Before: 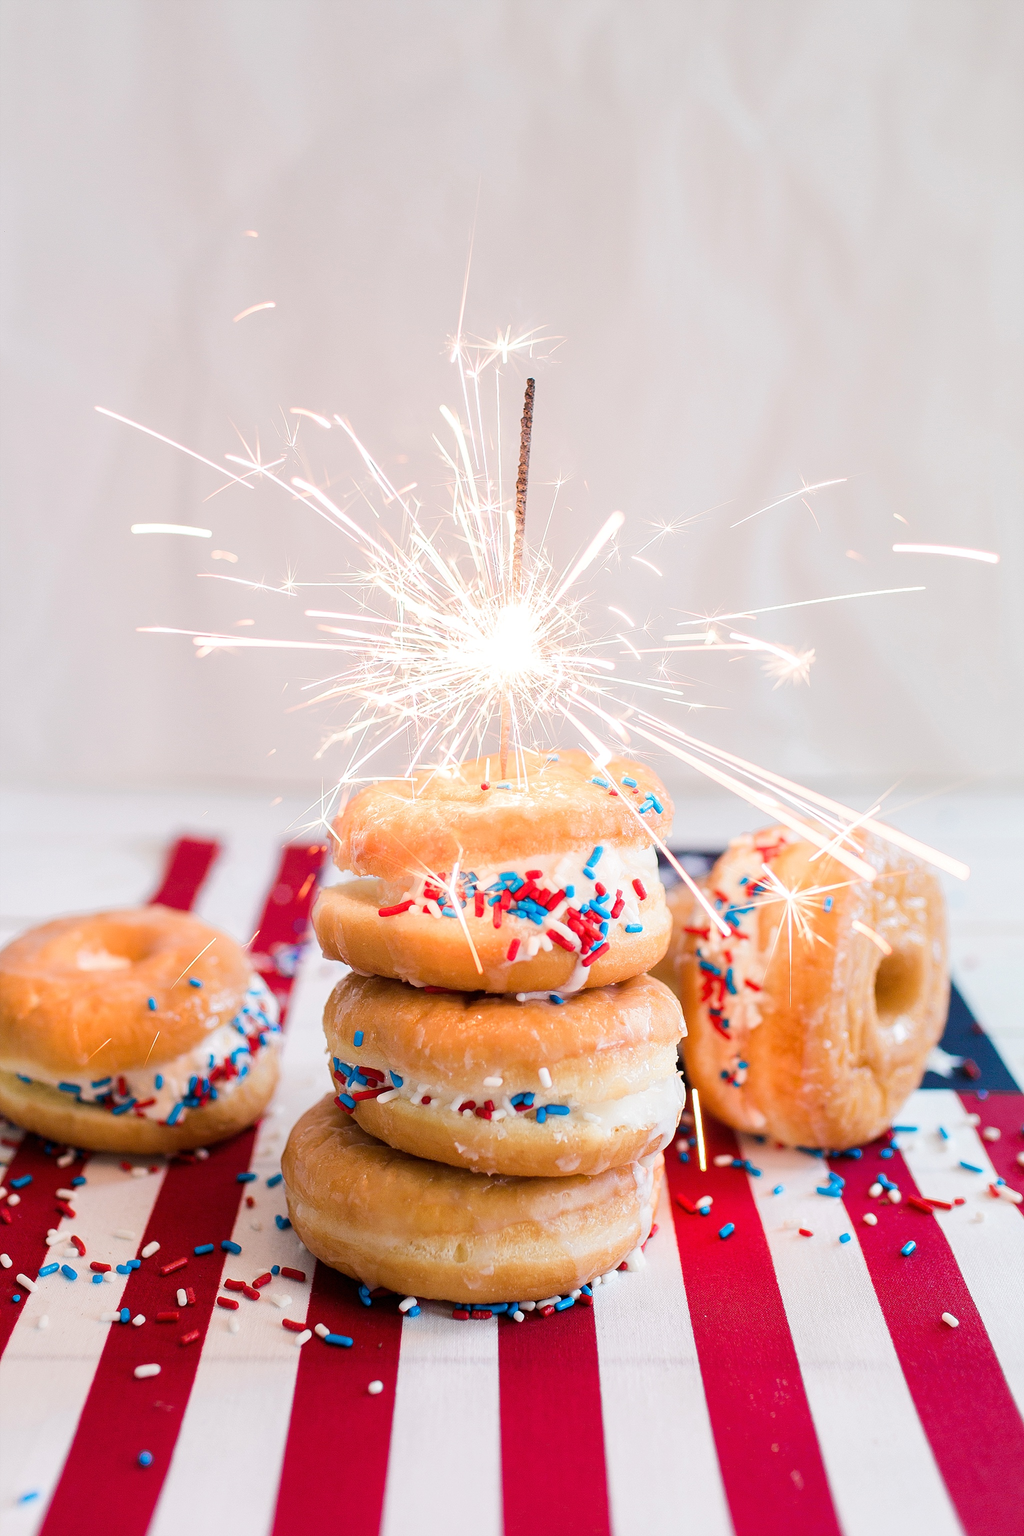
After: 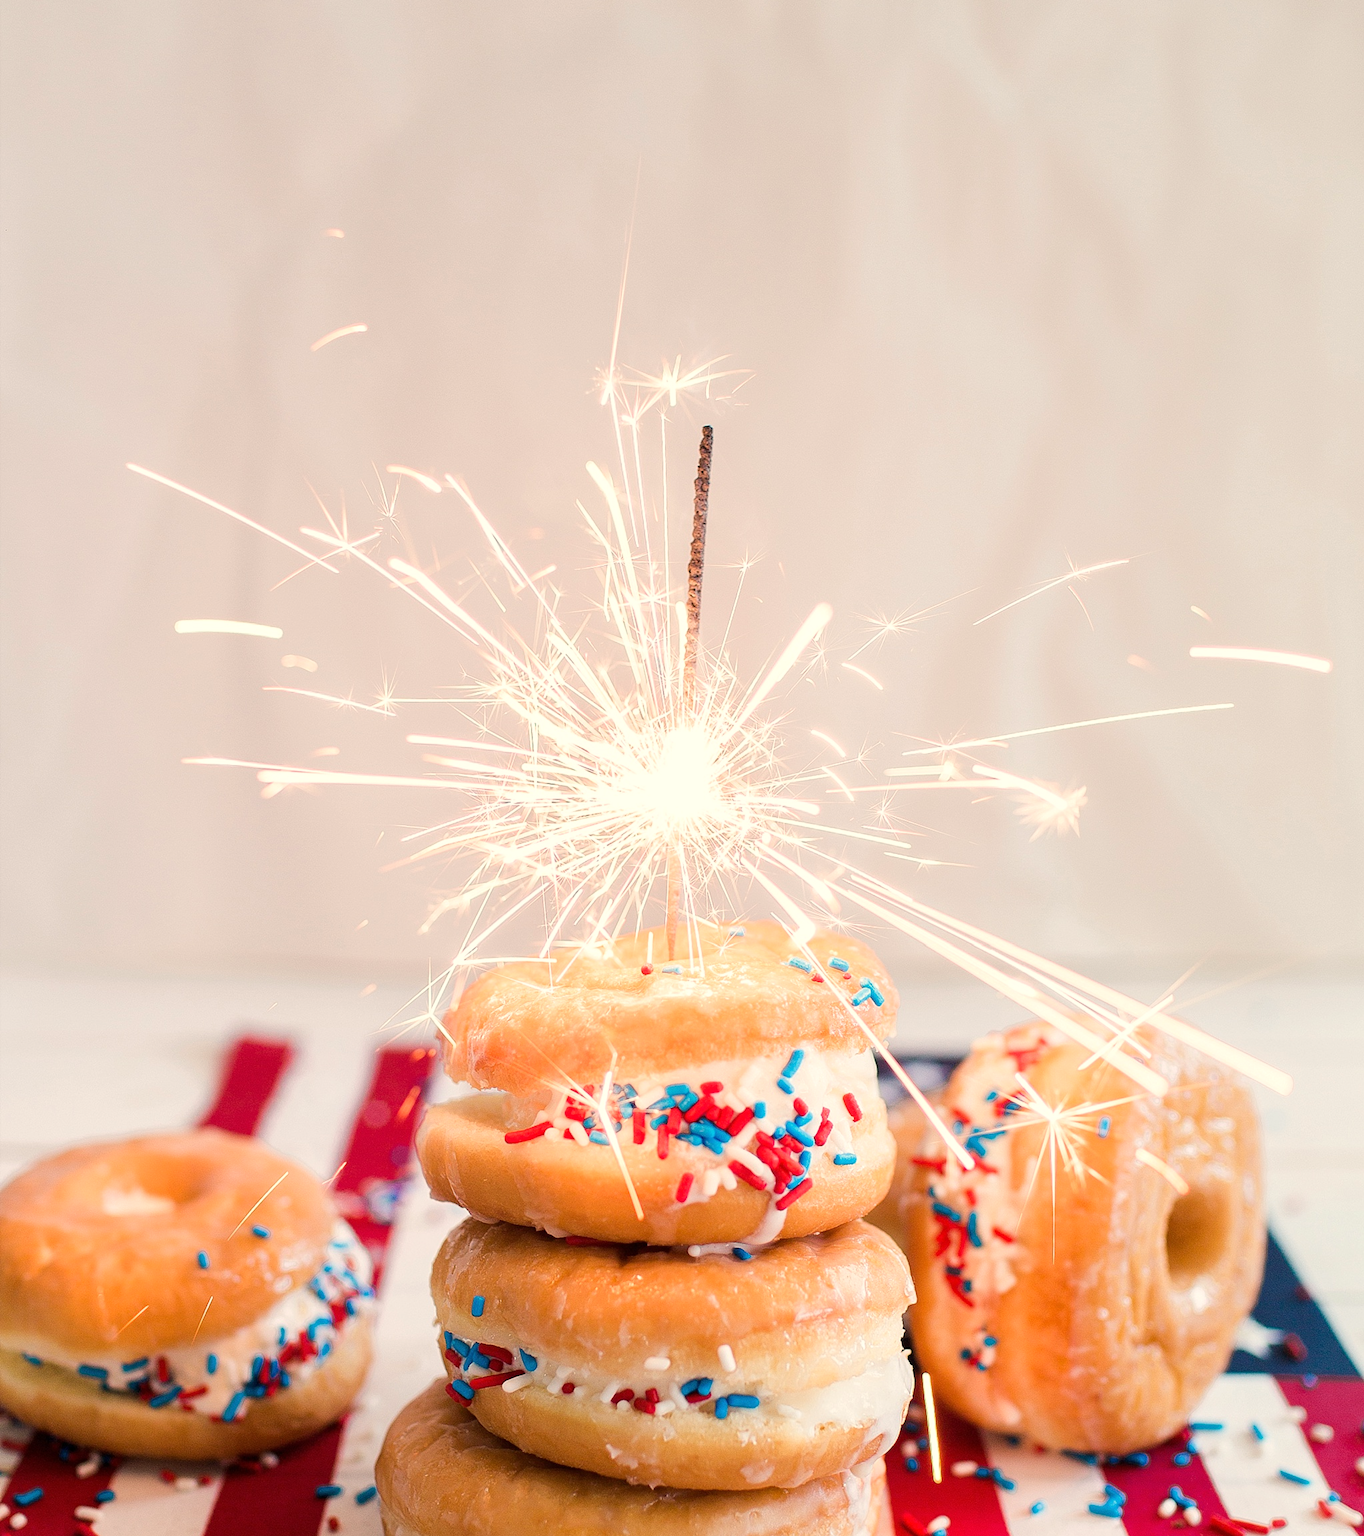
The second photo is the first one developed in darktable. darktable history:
crop: top 3.857%, bottom 21.132%
white balance: red 1.045, blue 0.932
